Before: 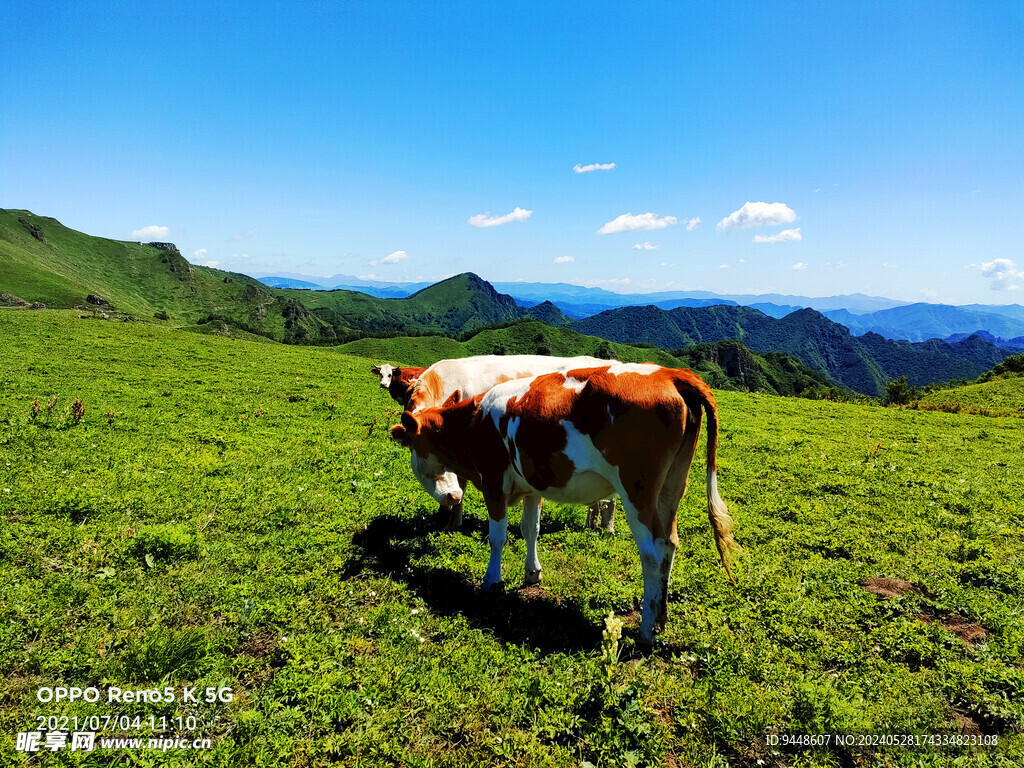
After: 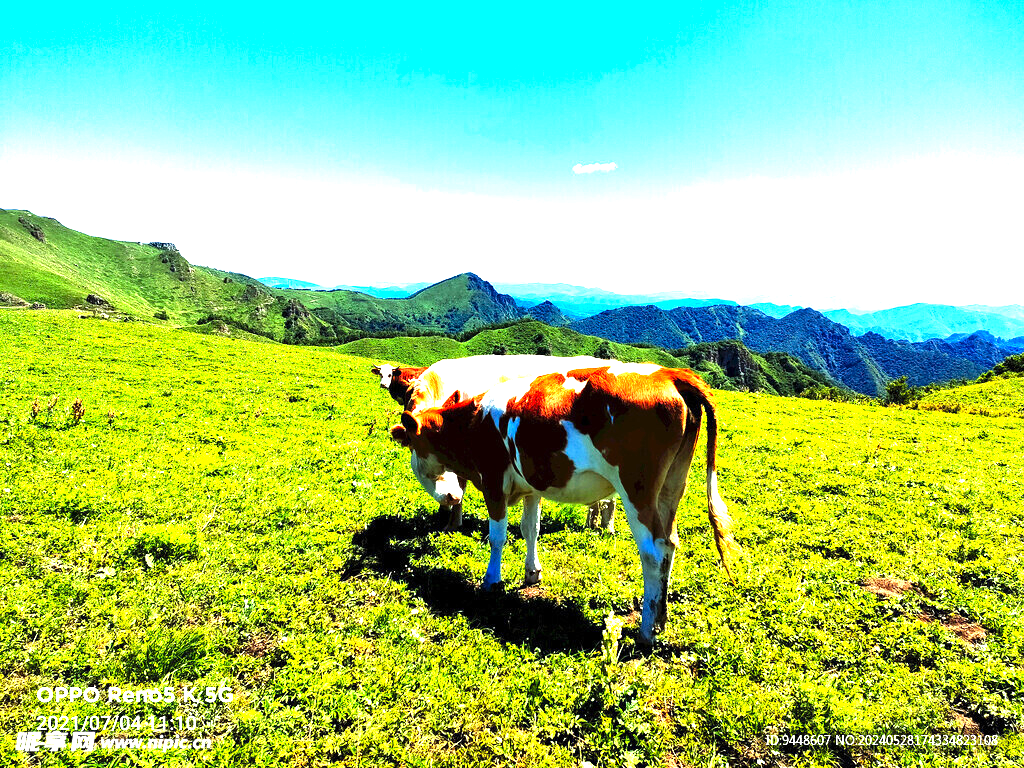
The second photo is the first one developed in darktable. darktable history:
levels: white 90.72%, levels [0, 0.281, 0.562]
